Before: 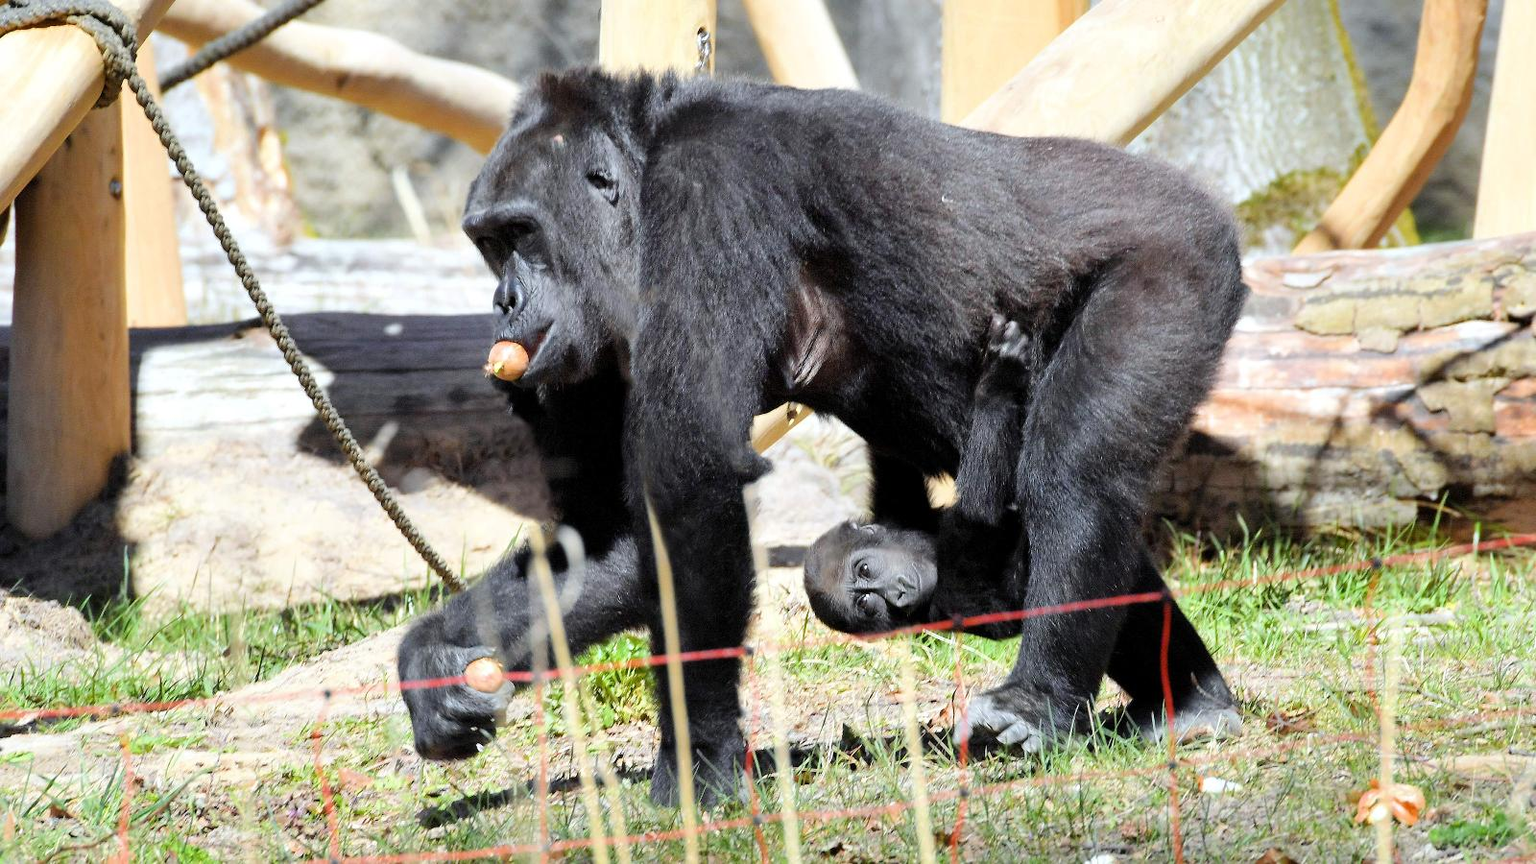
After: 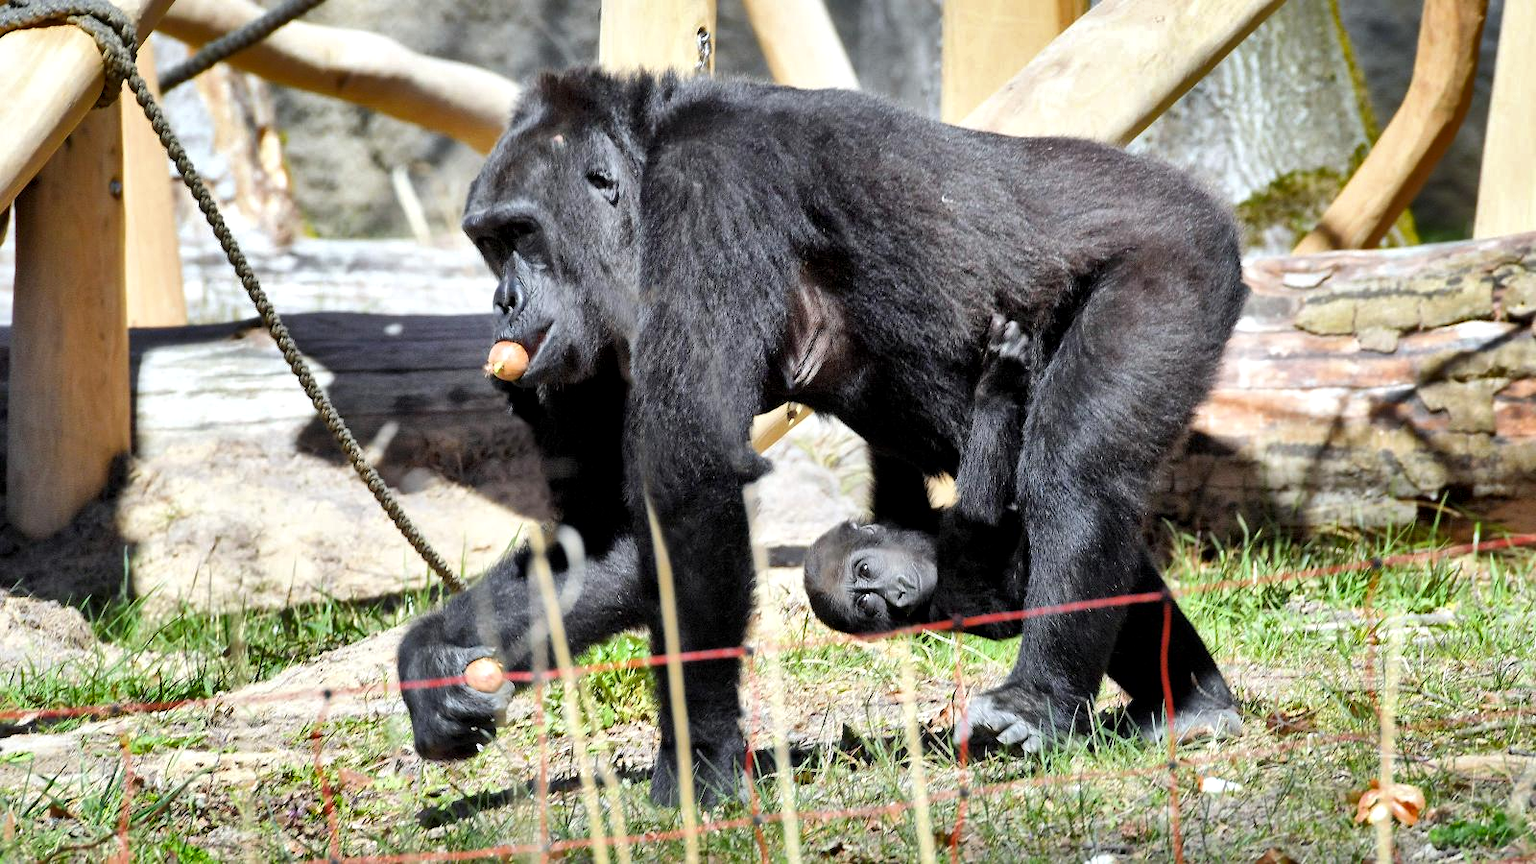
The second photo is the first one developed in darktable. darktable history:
shadows and highlights: radius 102.83, shadows 50.34, highlights -64.71, soften with gaussian
local contrast: mode bilateral grid, contrast 31, coarseness 25, midtone range 0.2
